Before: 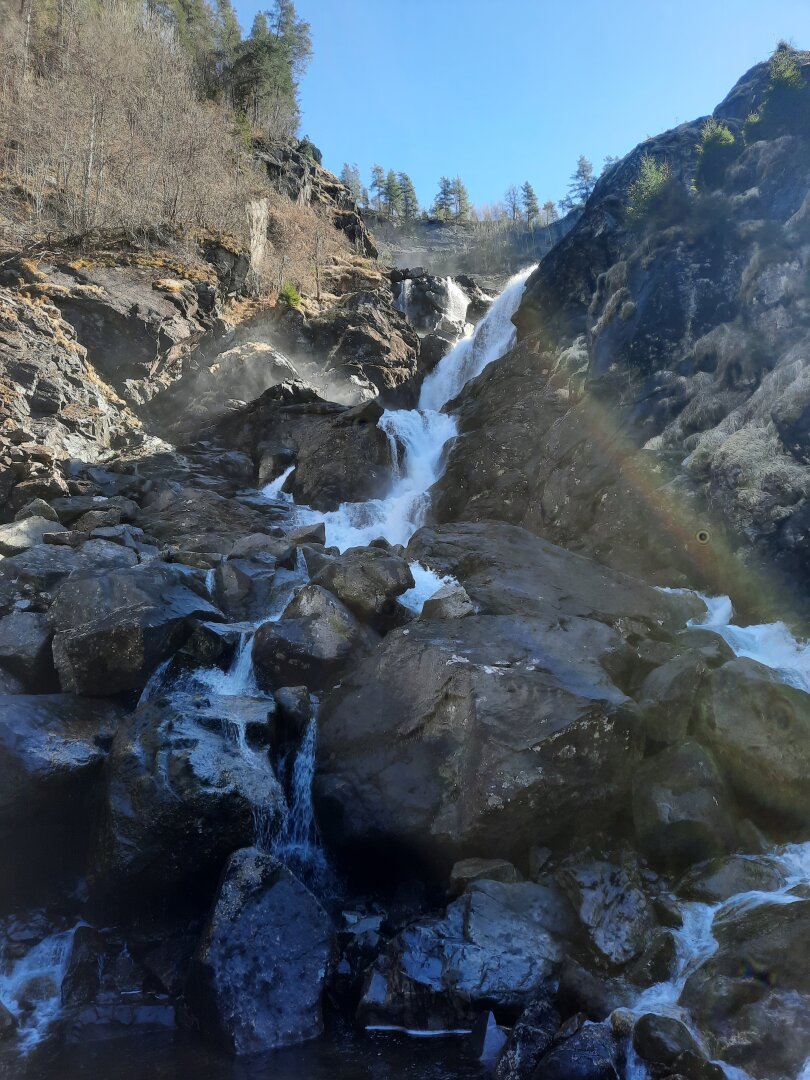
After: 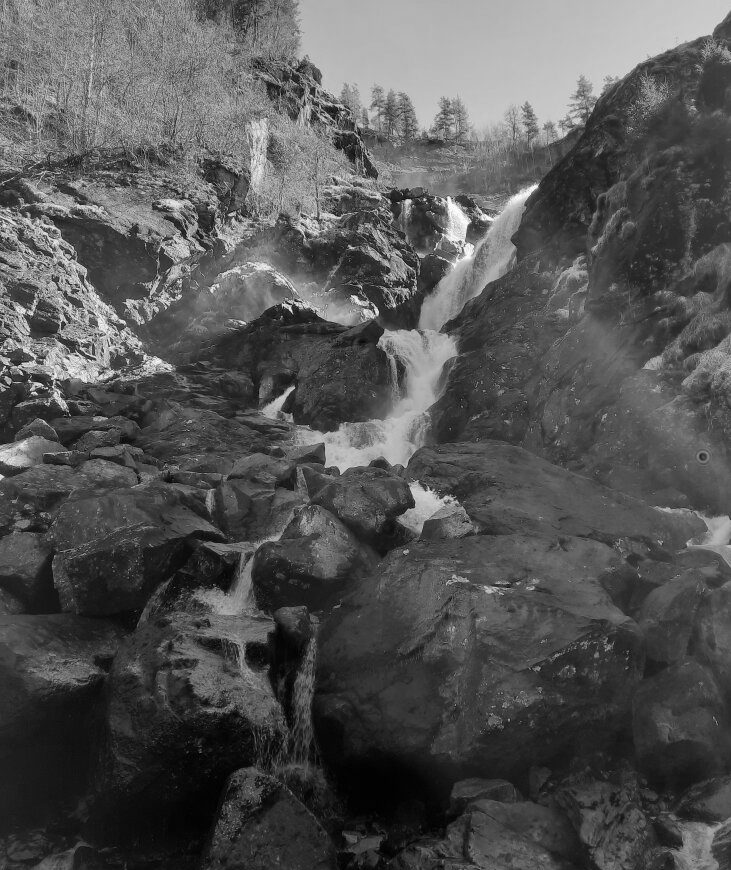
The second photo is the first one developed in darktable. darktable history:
crop: top 7.49%, right 9.717%, bottom 11.943%
monochrome: a 16.06, b 15.48, size 1
